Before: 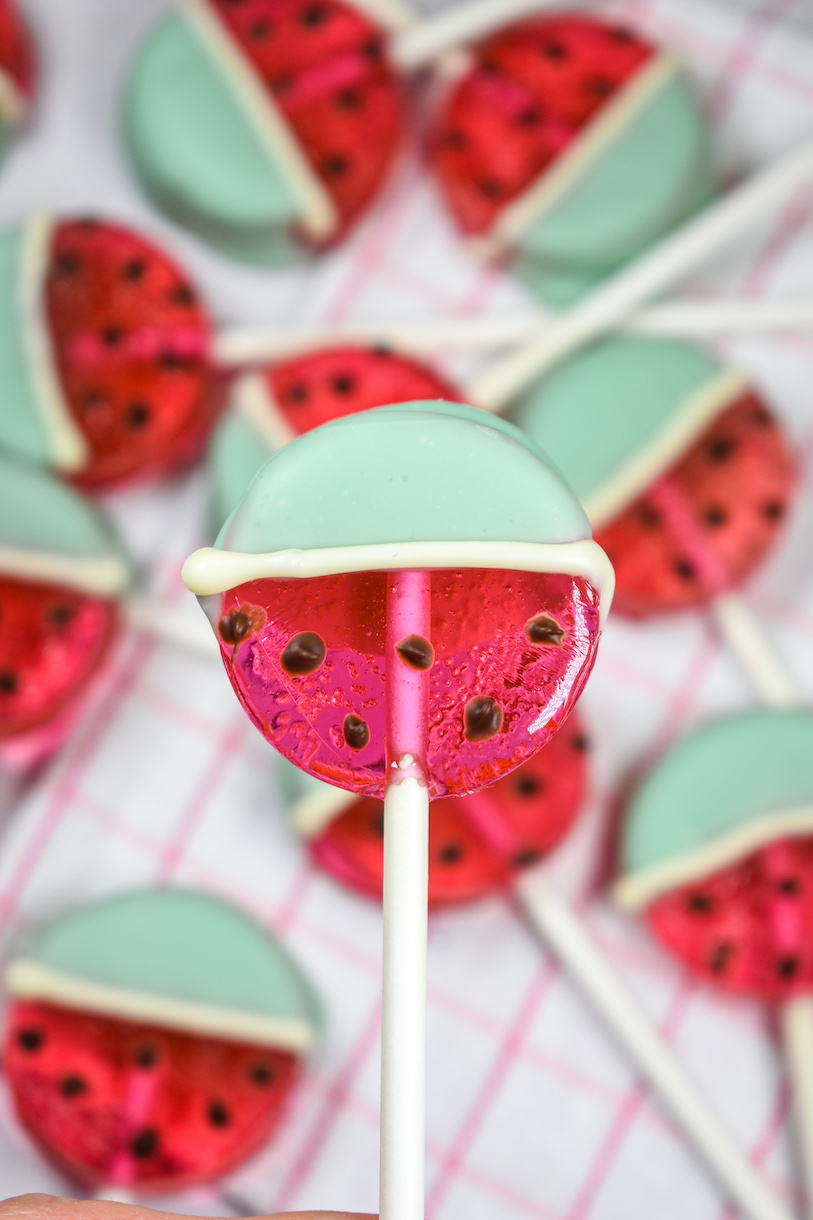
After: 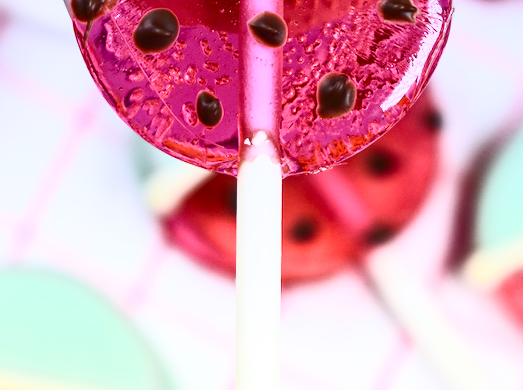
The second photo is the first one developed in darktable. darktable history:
contrast brightness saturation: contrast 0.62, brightness 0.34, saturation 0.14
color balance: contrast -0.5%
graduated density: hue 238.83°, saturation 50%
crop: left 18.091%, top 51.13%, right 17.525%, bottom 16.85%
